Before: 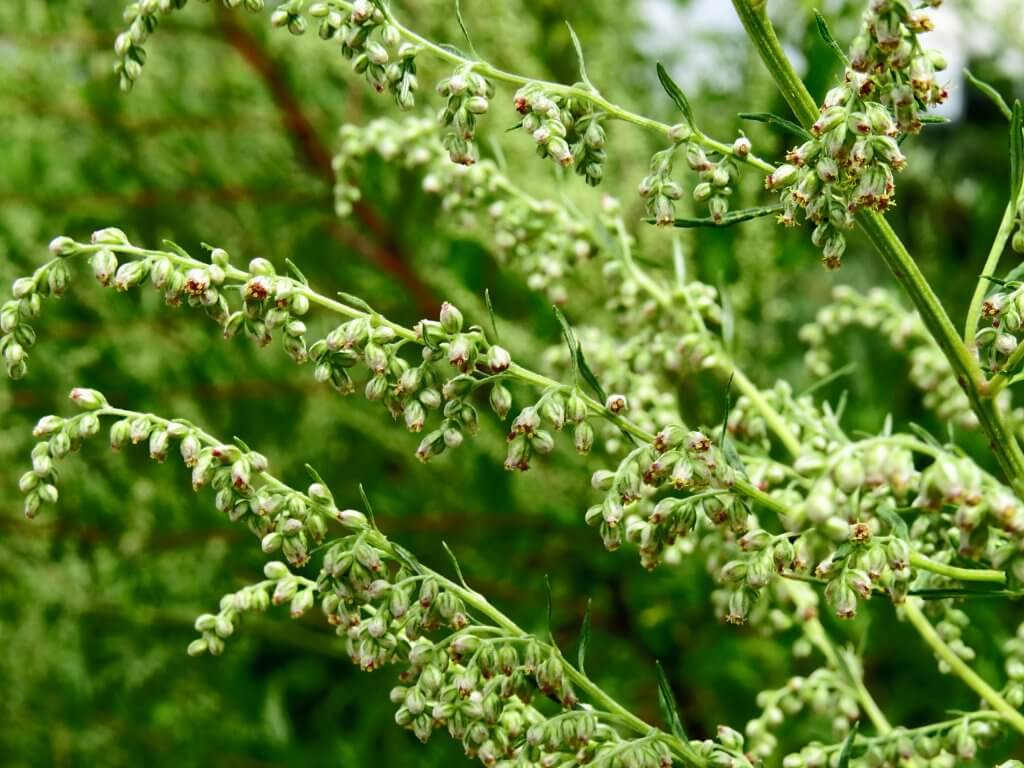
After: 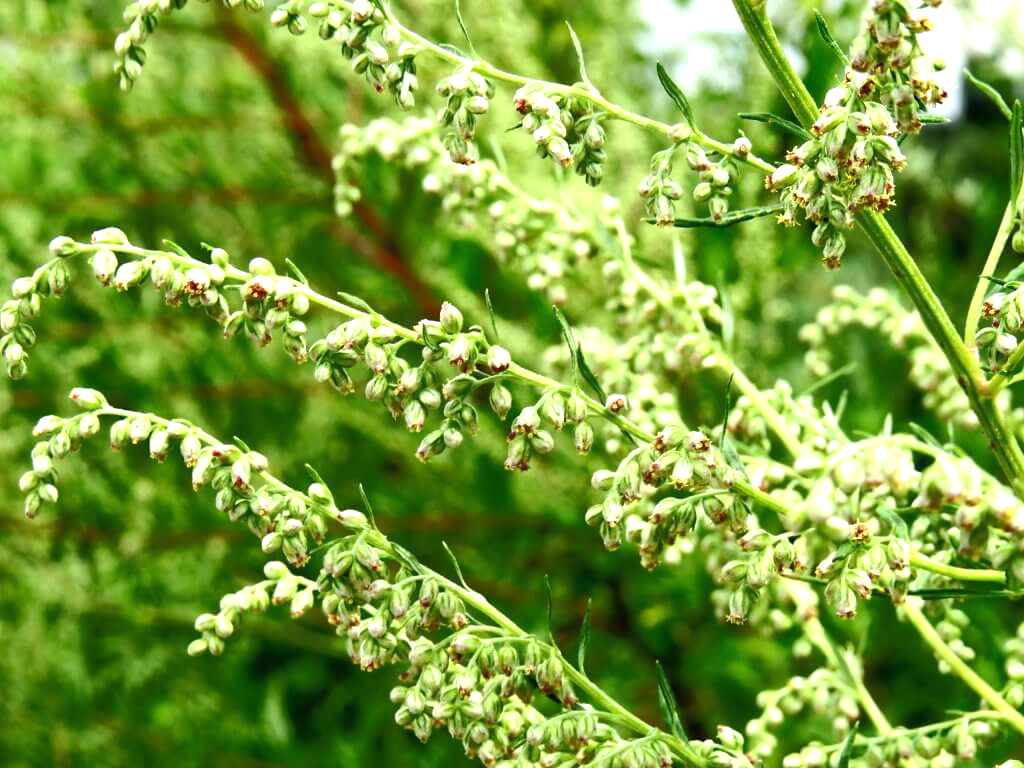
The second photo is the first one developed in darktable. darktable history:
exposure: exposure 0.787 EV, compensate exposure bias true, compensate highlight preservation false
